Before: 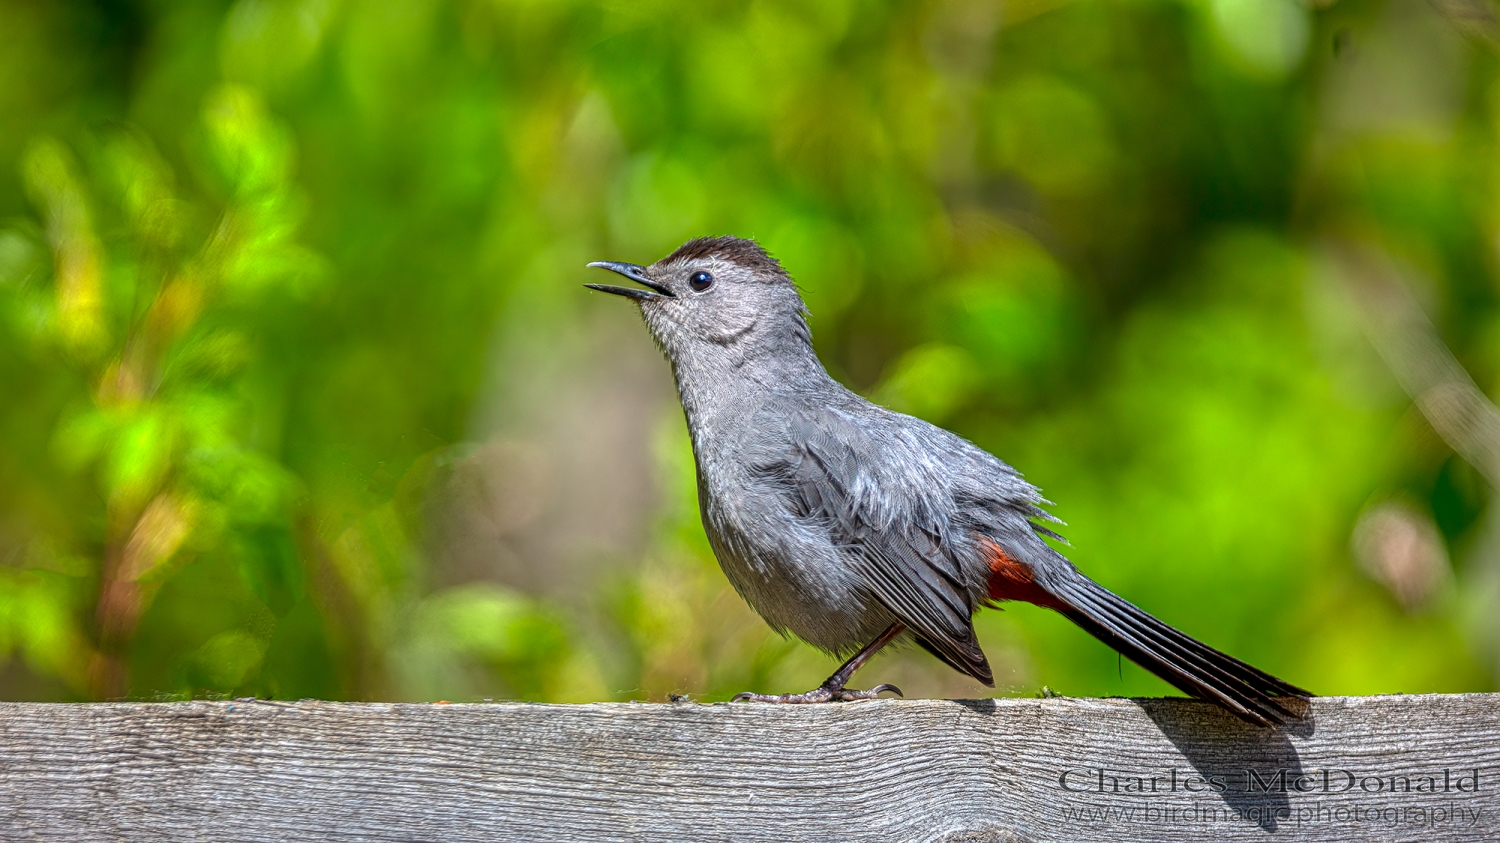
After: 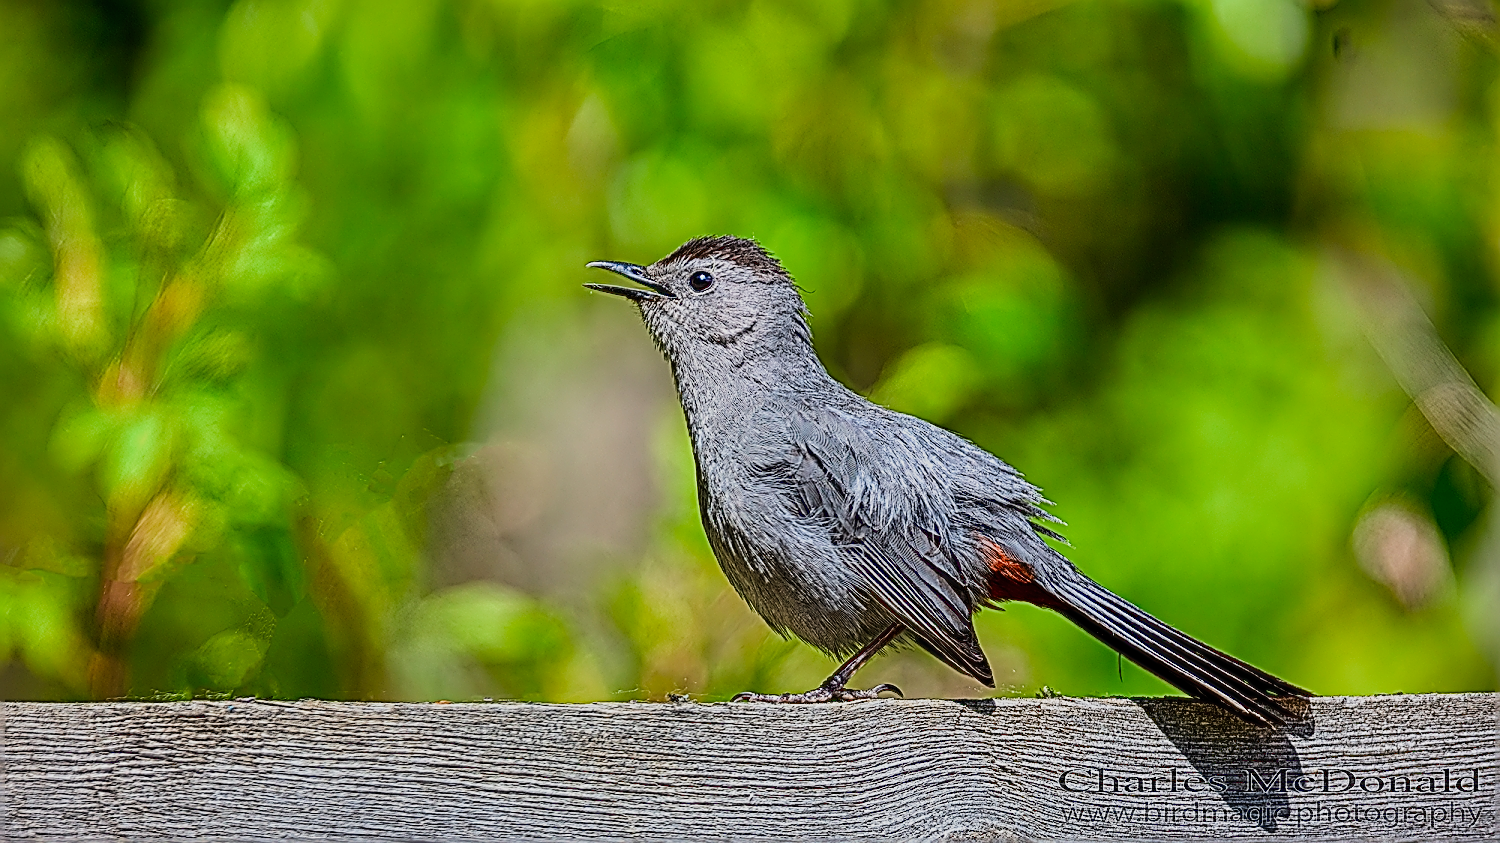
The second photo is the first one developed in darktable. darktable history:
filmic rgb: middle gray luminance 28.86%, black relative exposure -10.25 EV, white relative exposure 5.47 EV, target black luminance 0%, hardness 3.92, latitude 1.28%, contrast 1.131, highlights saturation mix 5.44%, shadows ↔ highlights balance 15.68%, color science v5 (2021), contrast in shadows safe, contrast in highlights safe
sharpen: amount 1.99
